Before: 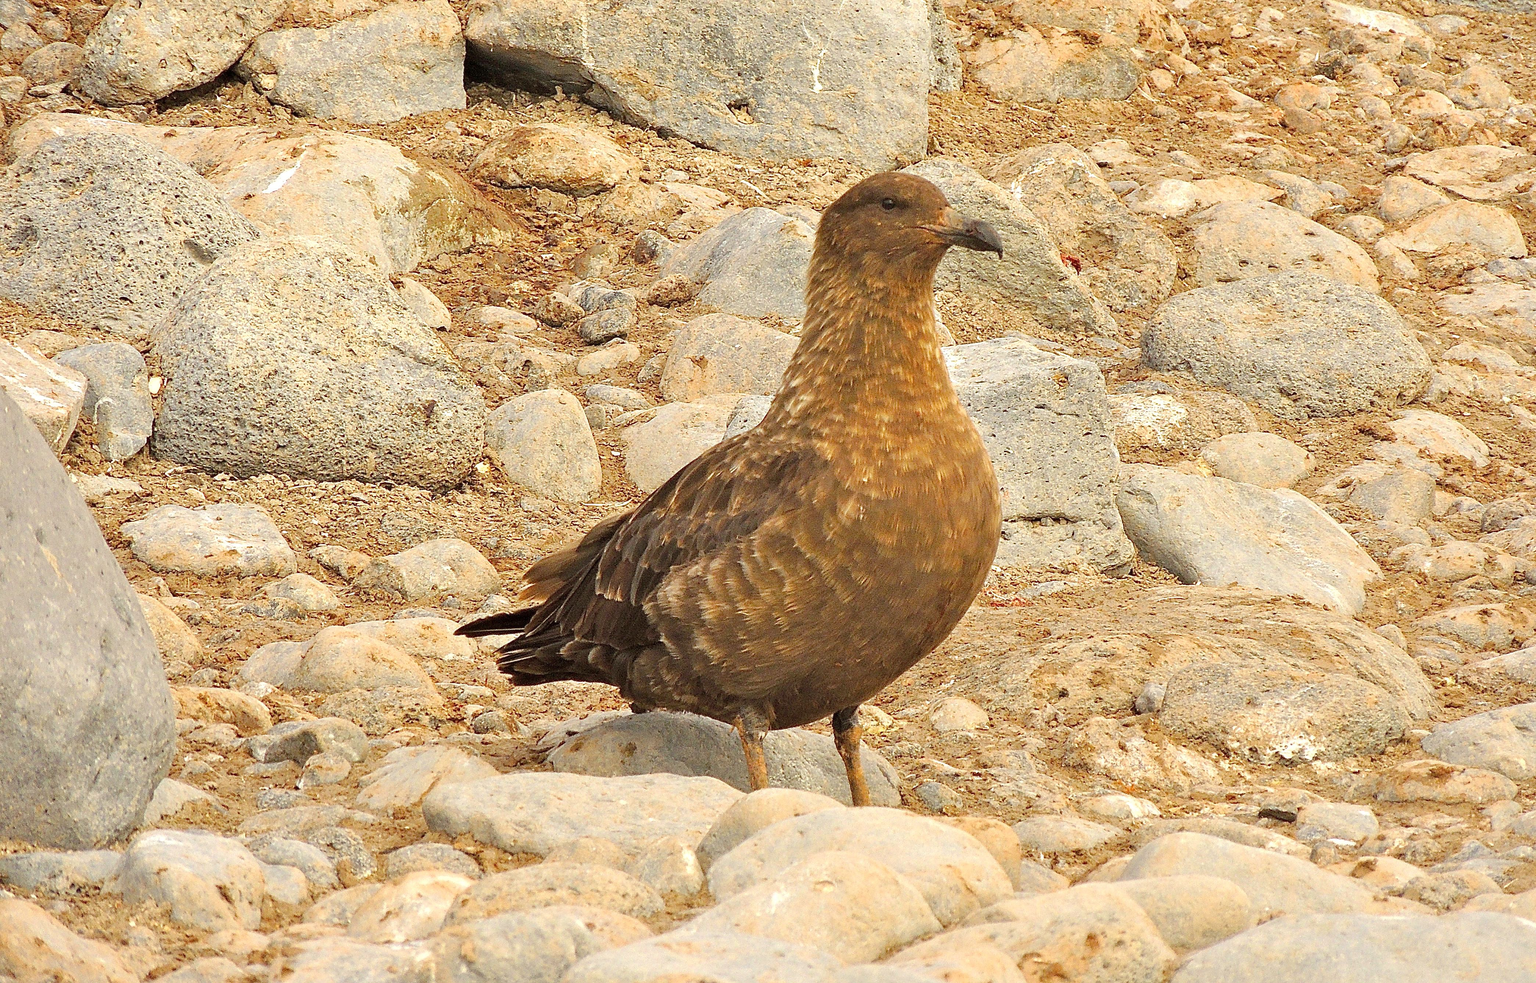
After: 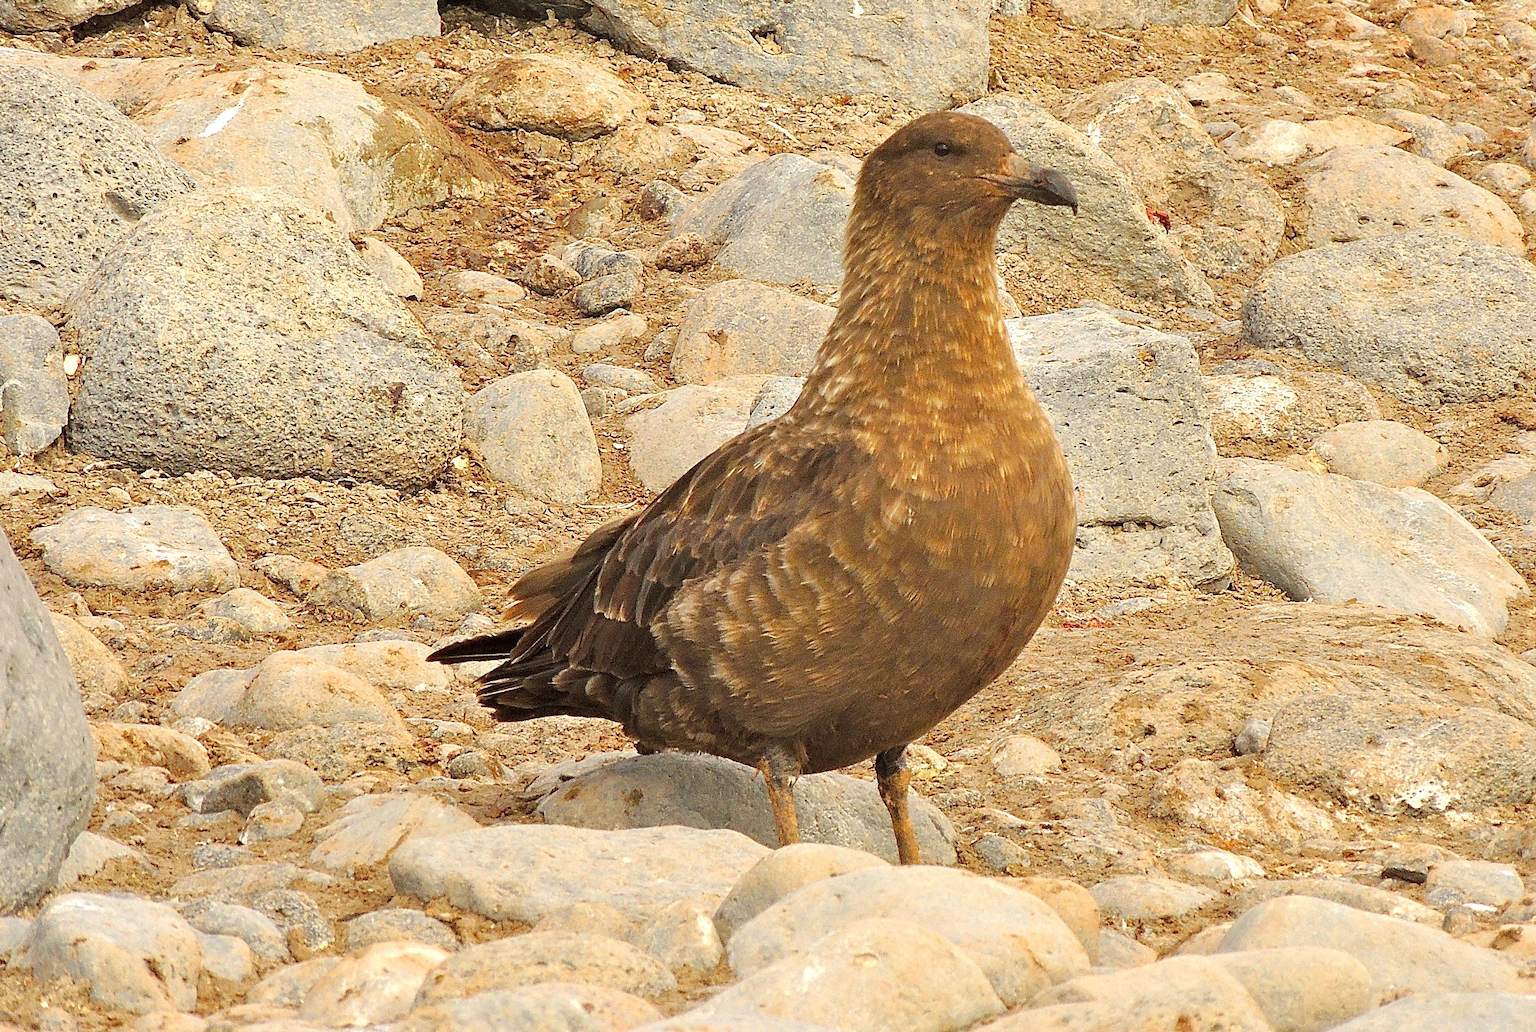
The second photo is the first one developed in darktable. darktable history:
crop: left 6.199%, top 7.974%, right 9.544%, bottom 3.577%
